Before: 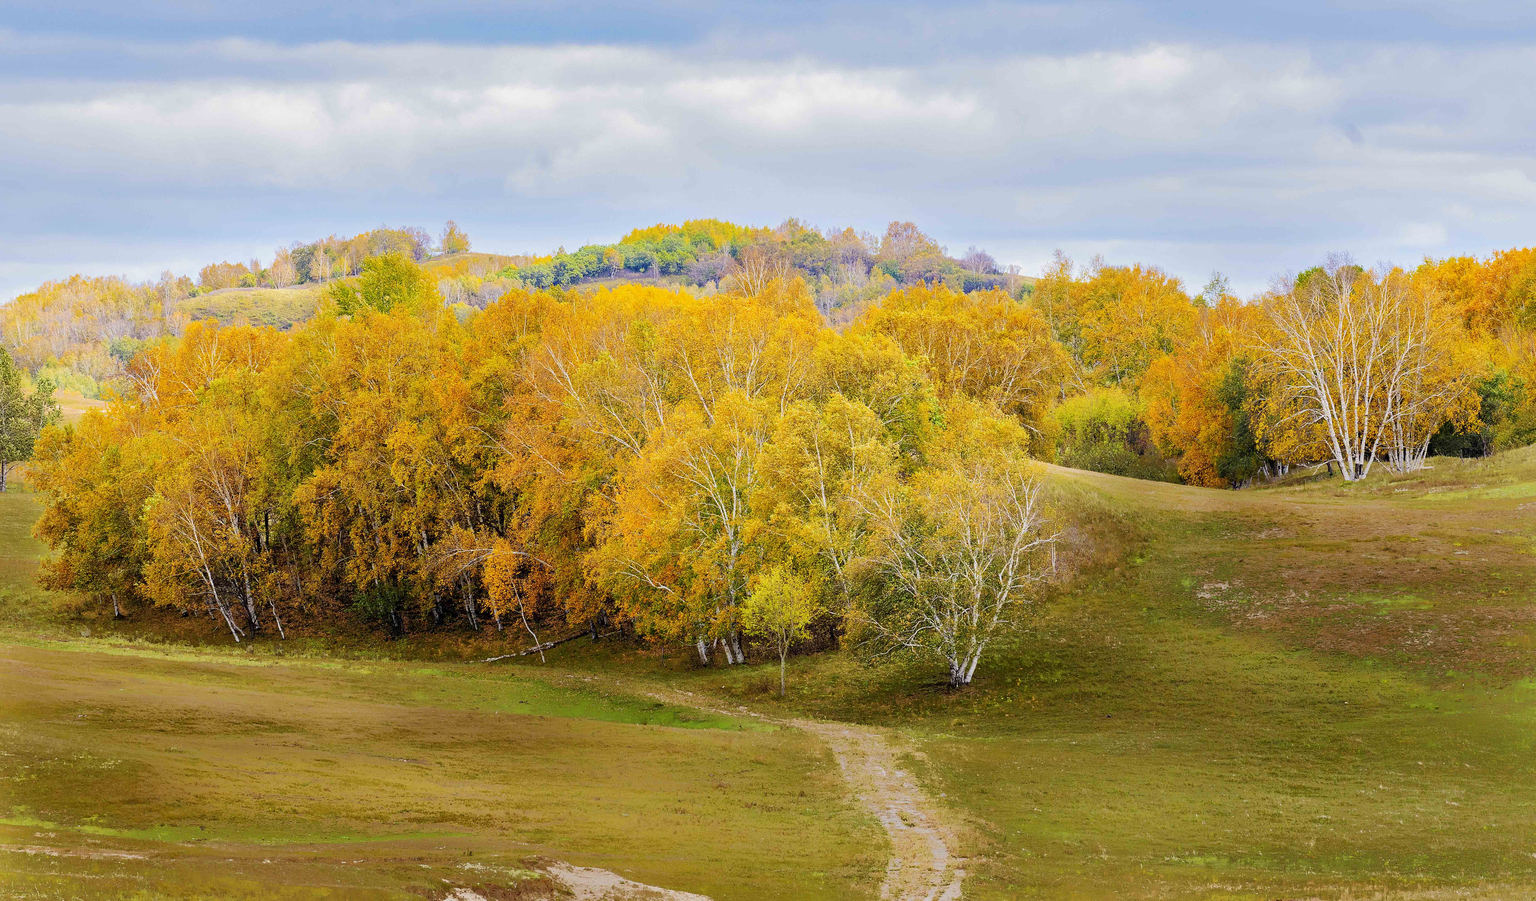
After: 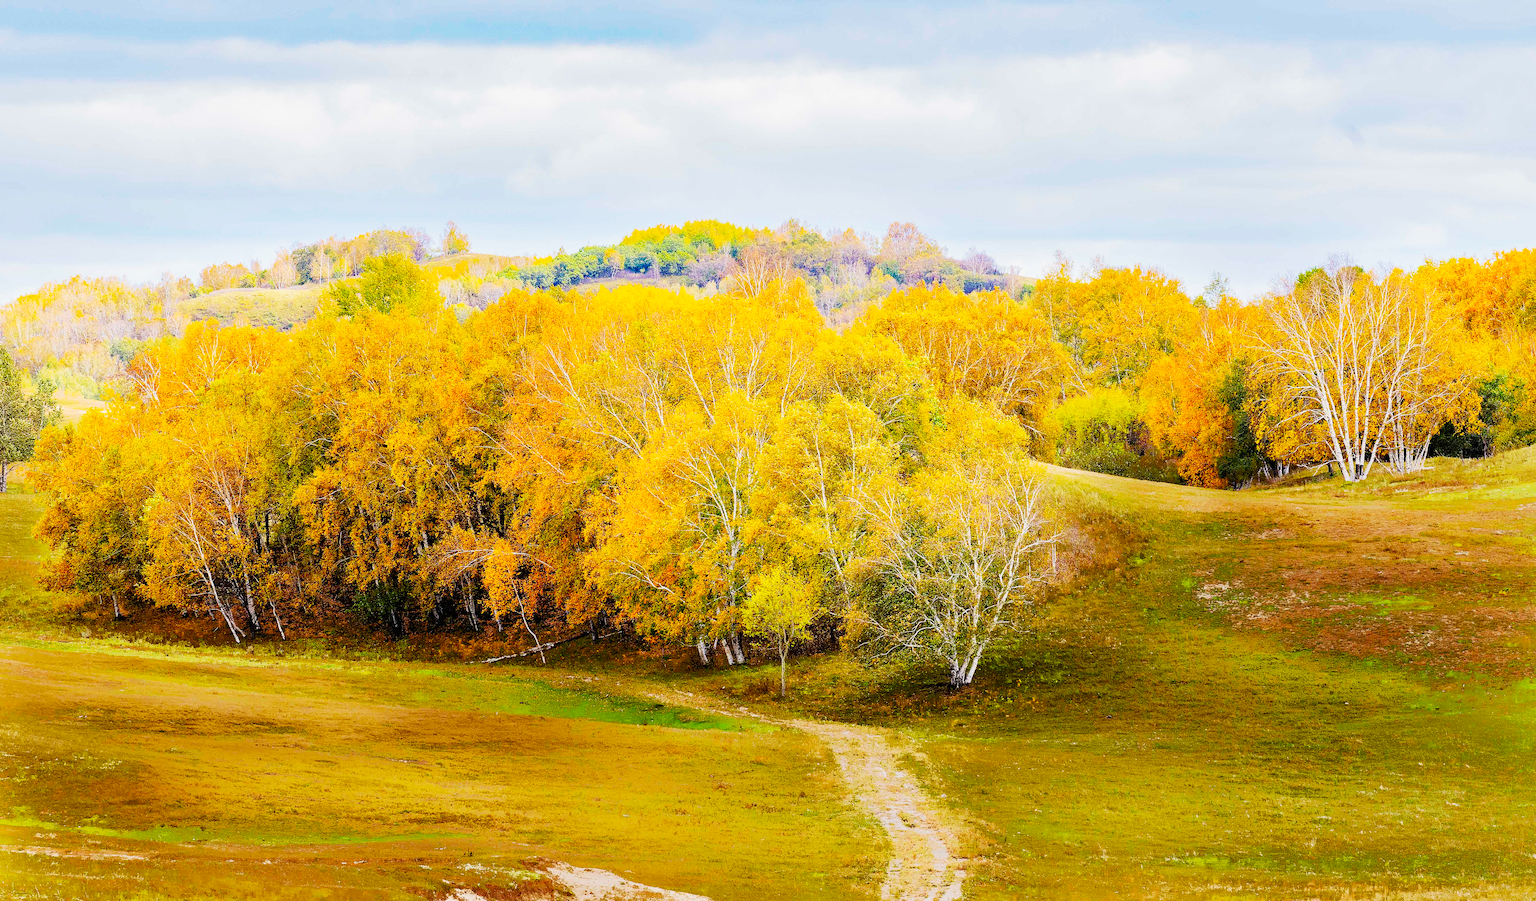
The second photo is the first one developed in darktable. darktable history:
base curve: curves: ch0 [(0, 0) (0.007, 0.004) (0.027, 0.03) (0.046, 0.07) (0.207, 0.54) (0.442, 0.872) (0.673, 0.972) (1, 1)], preserve colors none
exposure: black level correction 0, exposure -0.74 EV, compensate highlight preservation false
color calibration: illuminant same as pipeline (D50), adaptation XYZ, x 0.345, y 0.358, temperature 5007.28 K
